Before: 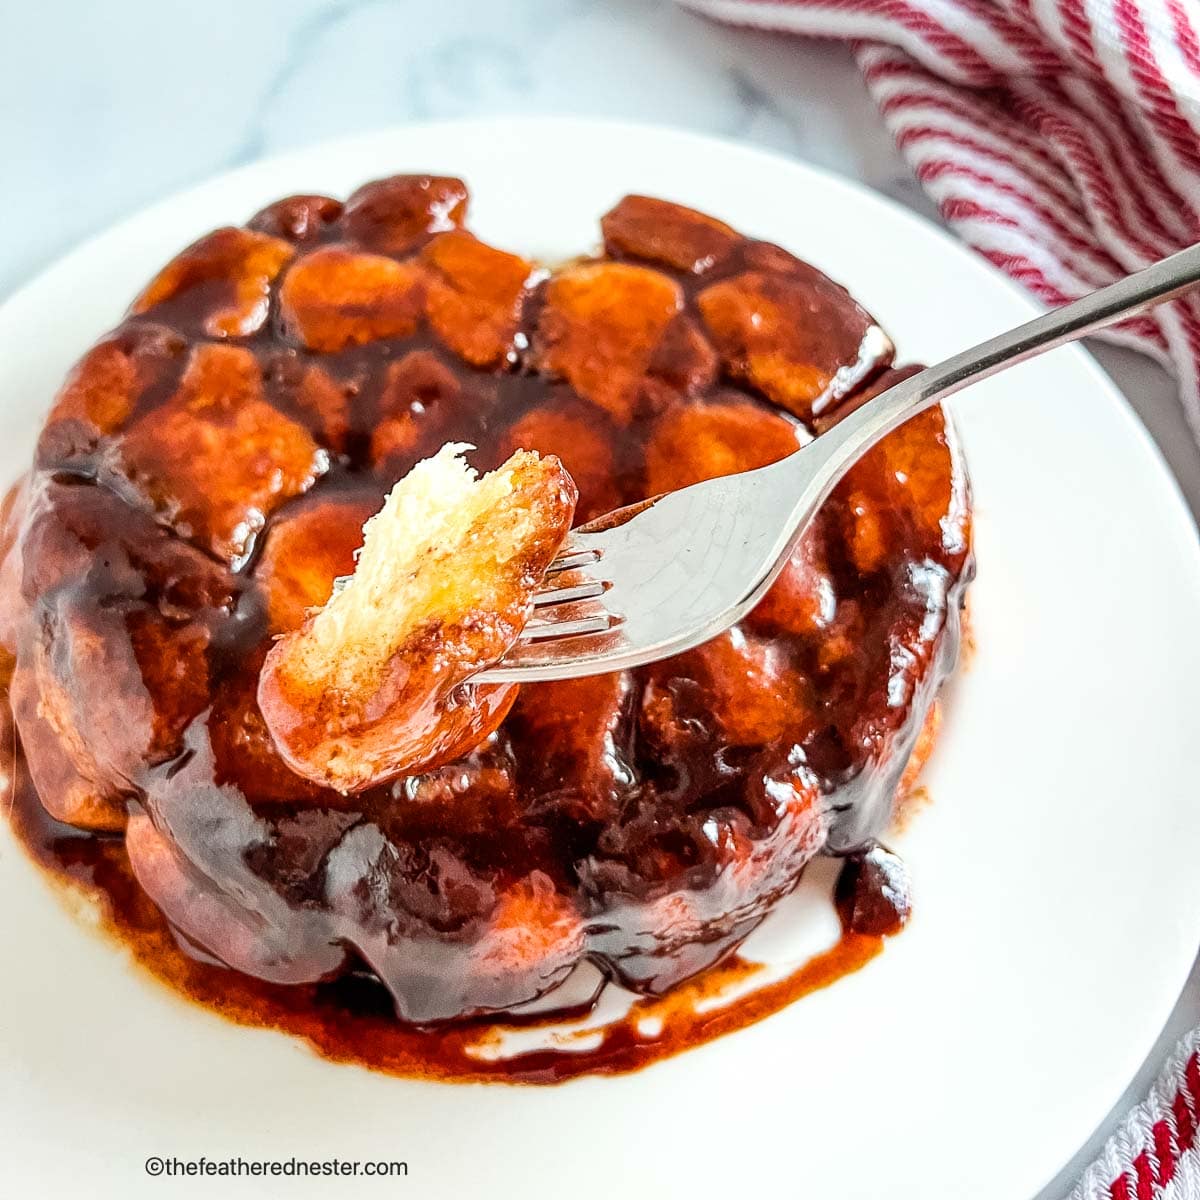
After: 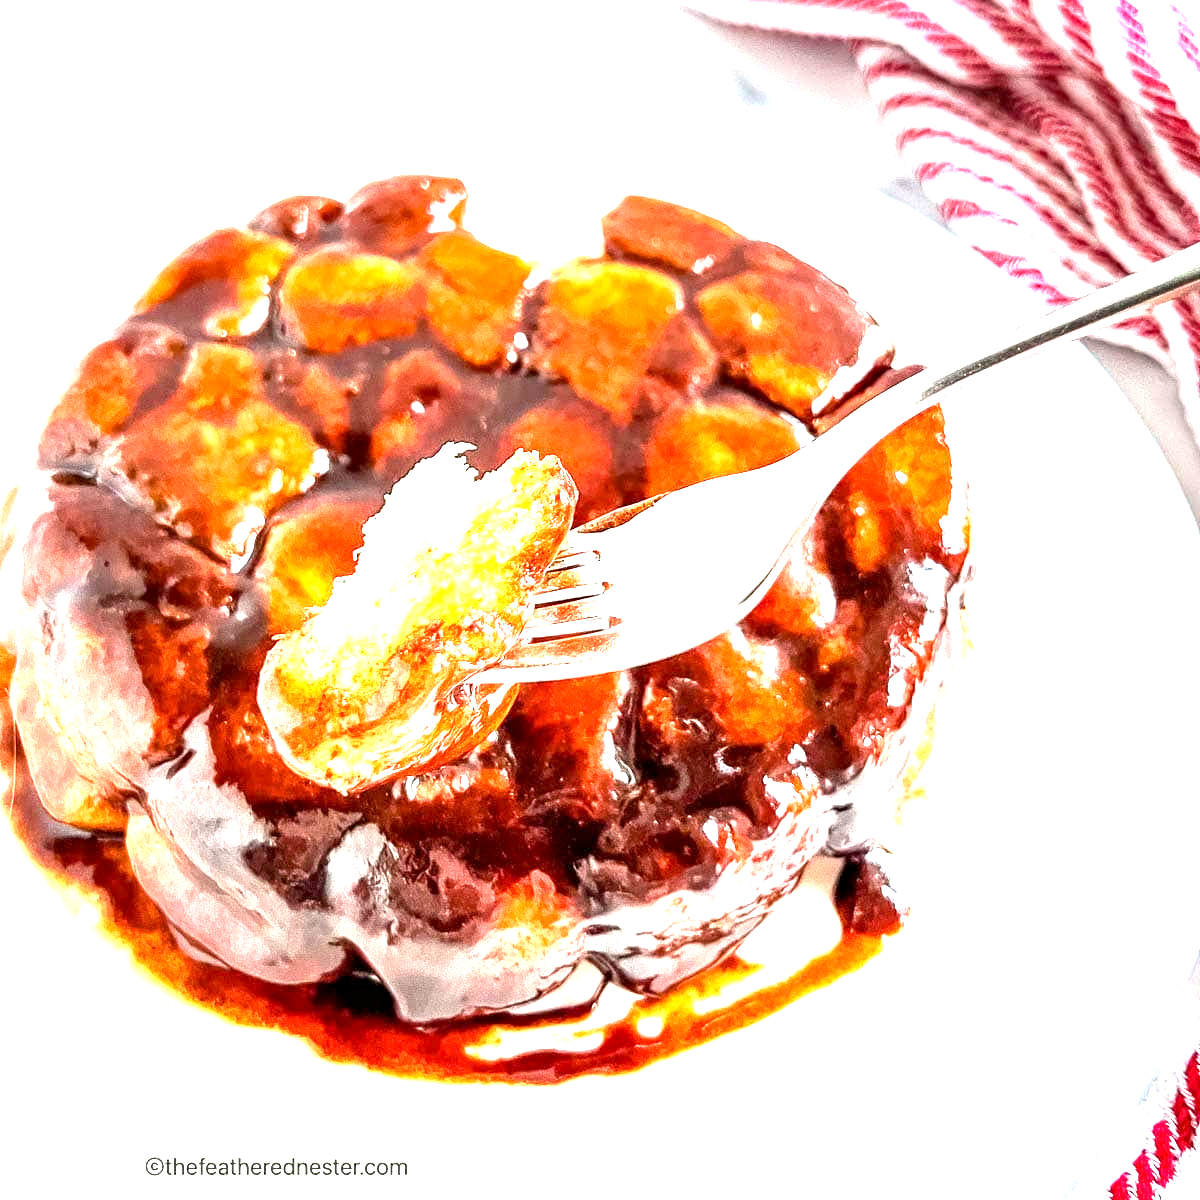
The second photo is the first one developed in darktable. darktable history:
exposure: black level correction 0.001, exposure 1.85 EV, compensate highlight preservation false
